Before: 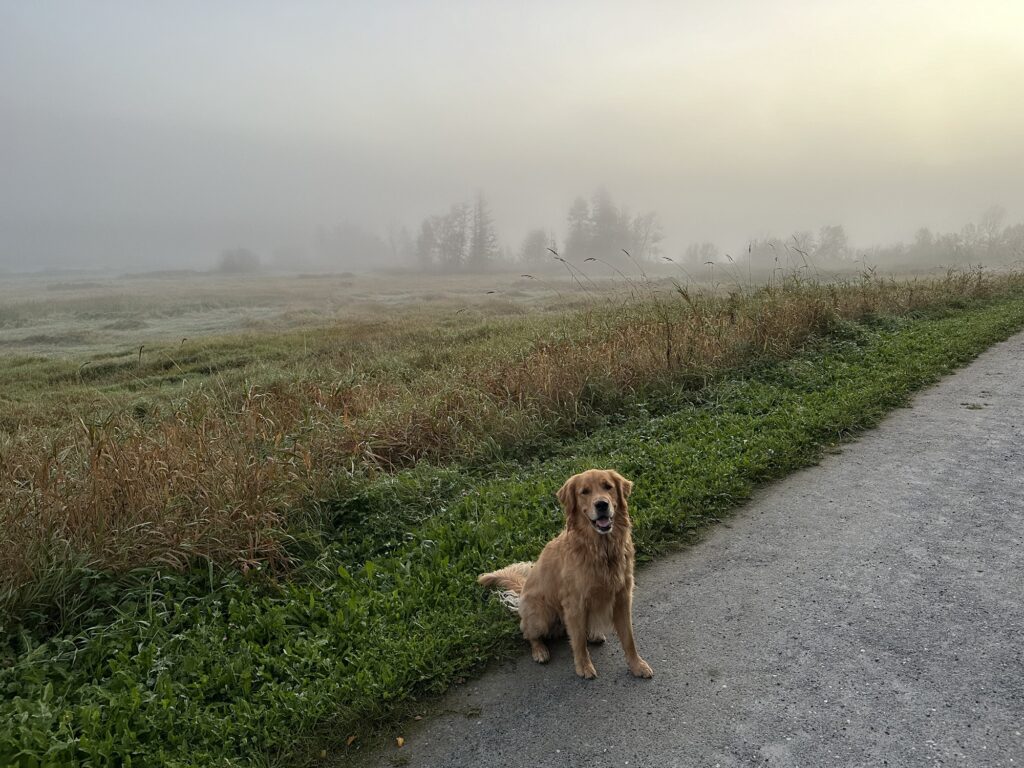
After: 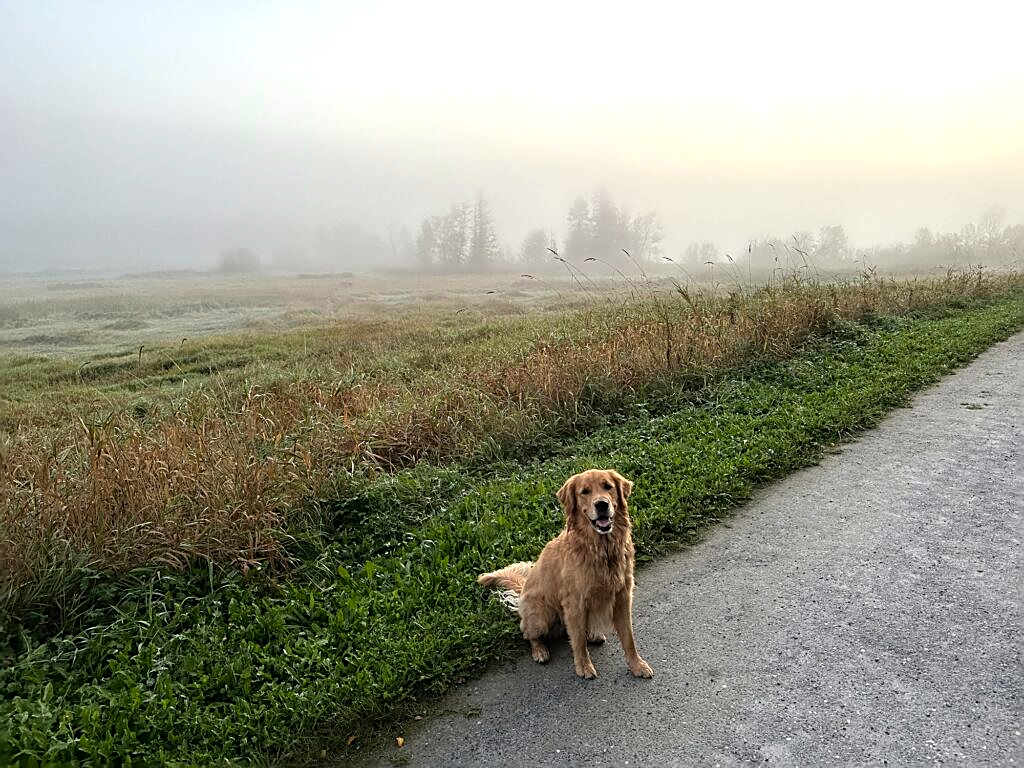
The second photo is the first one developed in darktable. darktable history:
sharpen: amount 0.494
tone equalizer: -8 EV -0.728 EV, -7 EV -0.67 EV, -6 EV -0.588 EV, -5 EV -0.423 EV, -3 EV 0.384 EV, -2 EV 0.6 EV, -1 EV 0.676 EV, +0 EV 0.722 EV
